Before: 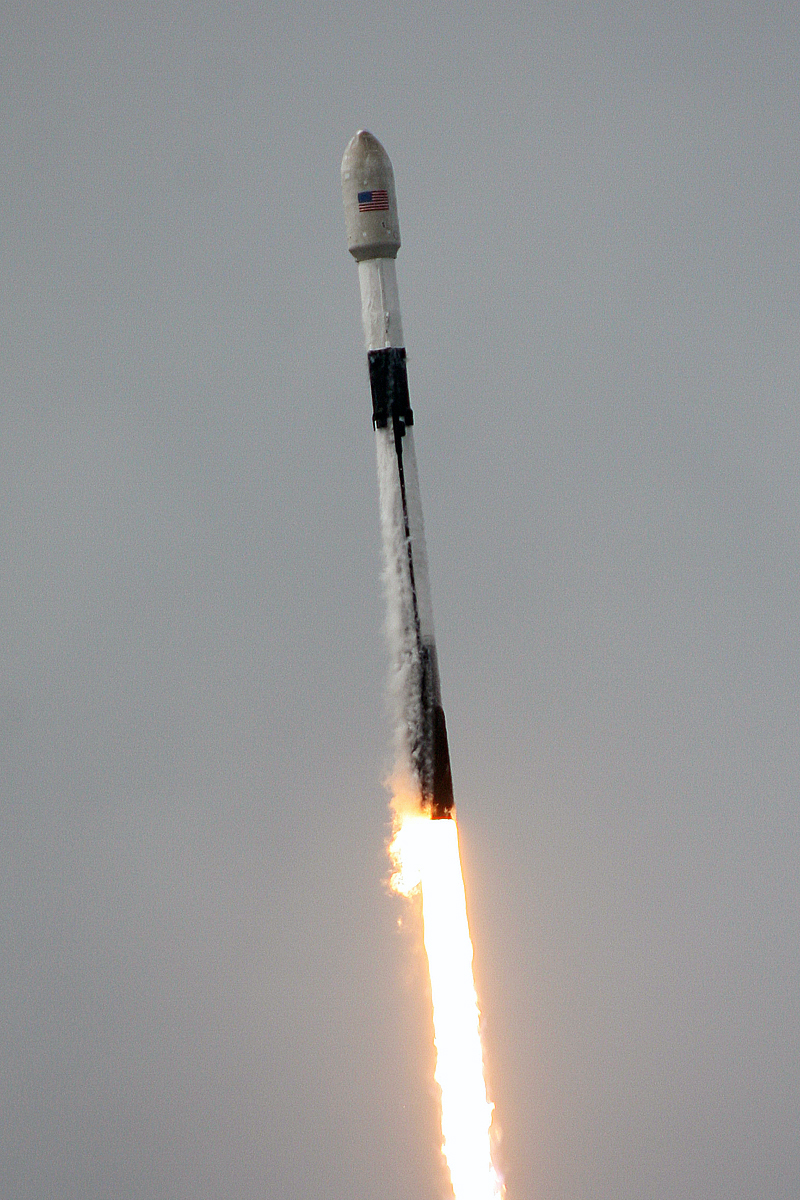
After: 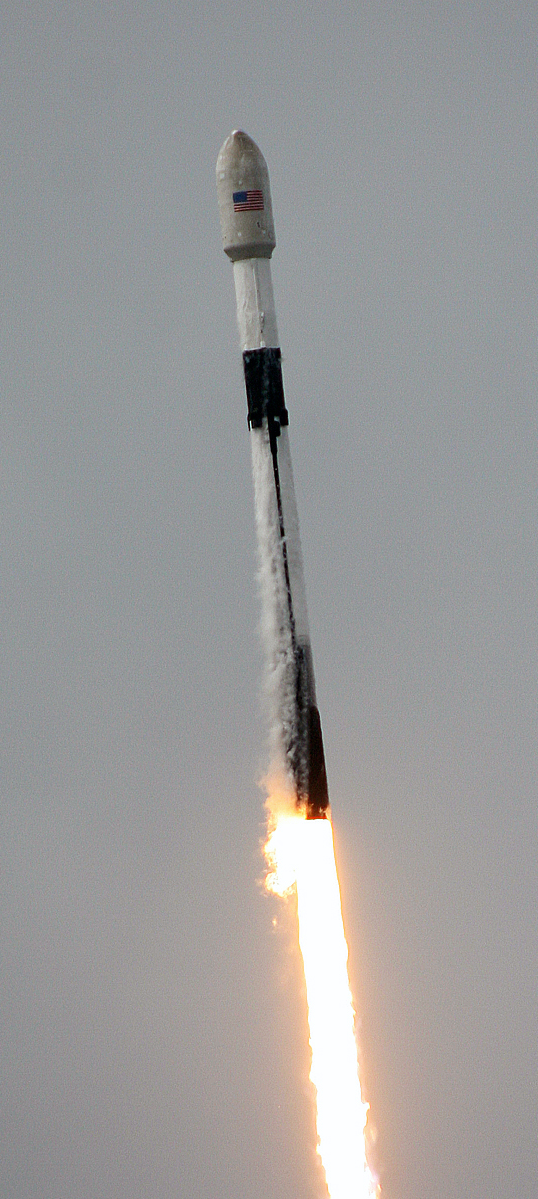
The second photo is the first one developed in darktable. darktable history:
crop and rotate: left 15.692%, right 16.999%
